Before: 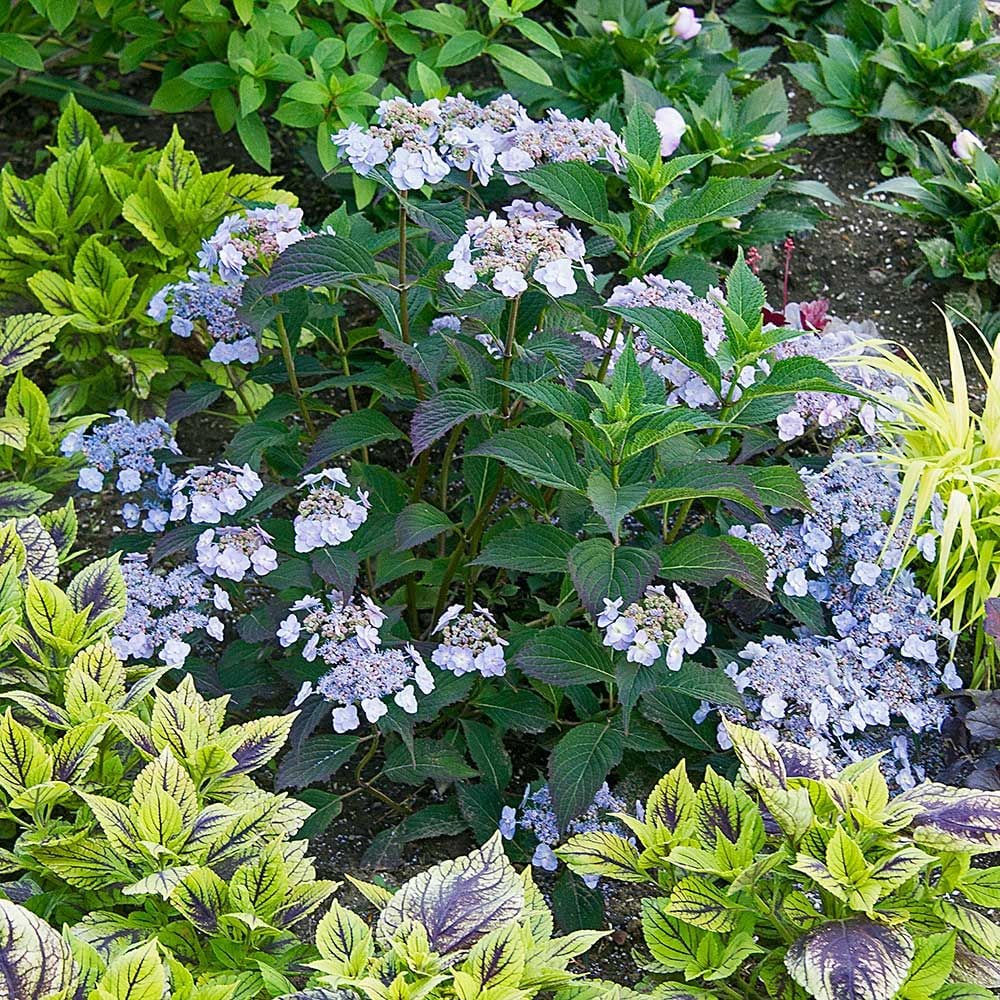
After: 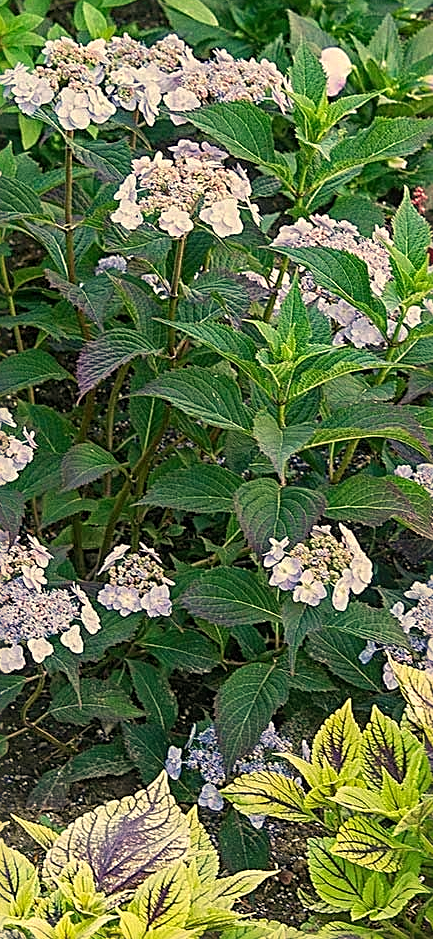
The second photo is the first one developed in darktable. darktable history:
white balance: red 1.123, blue 0.83
local contrast: detail 110%
sharpen: radius 3.119
crop: left 33.452%, top 6.025%, right 23.155%
